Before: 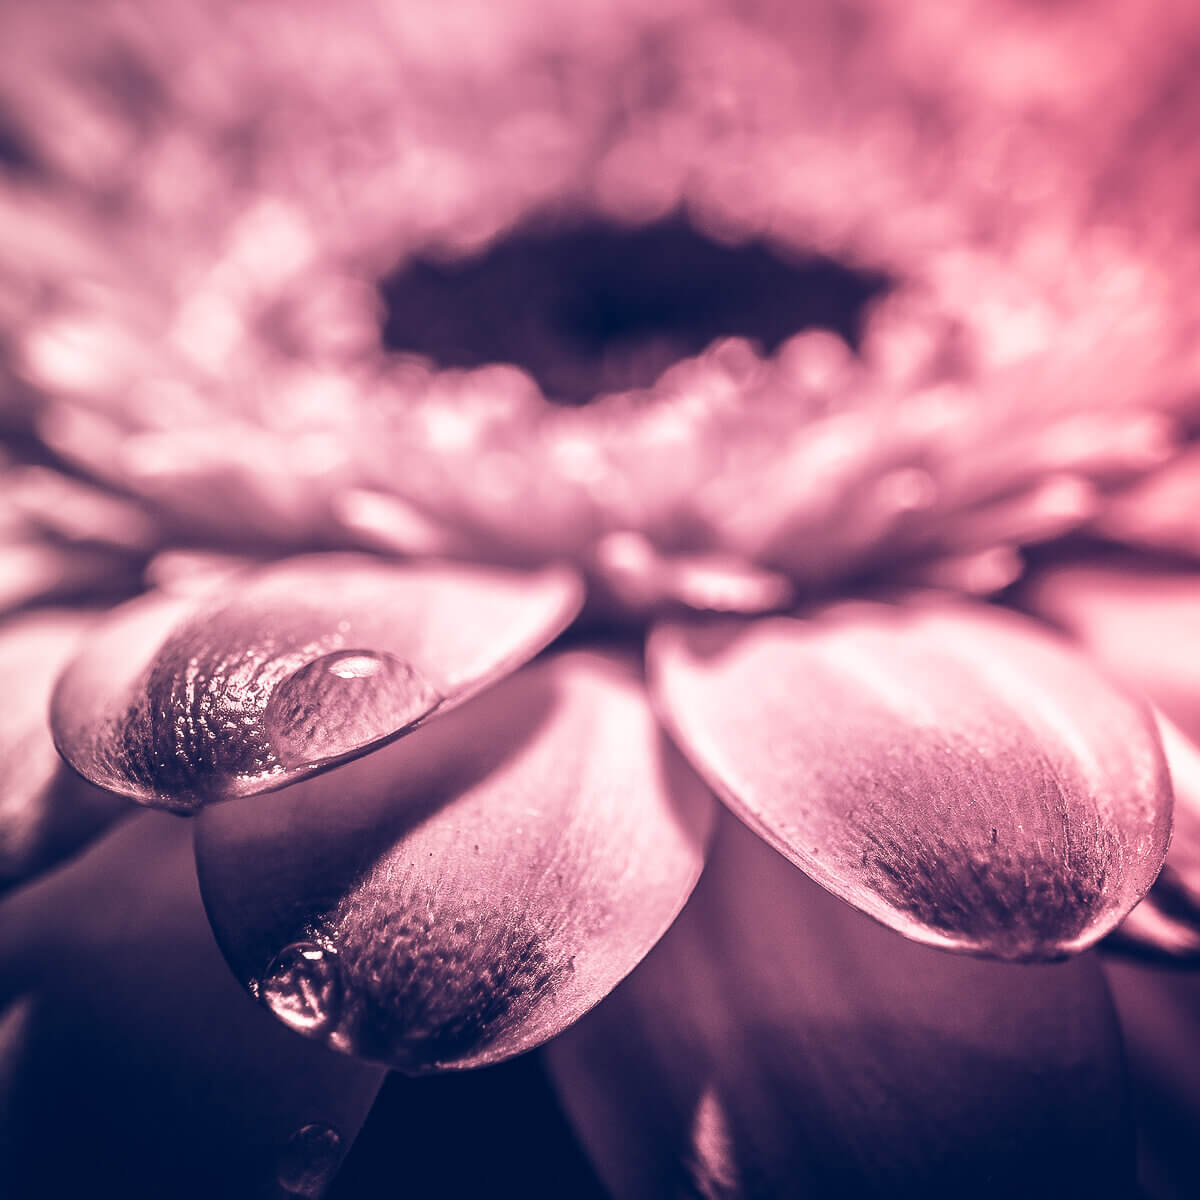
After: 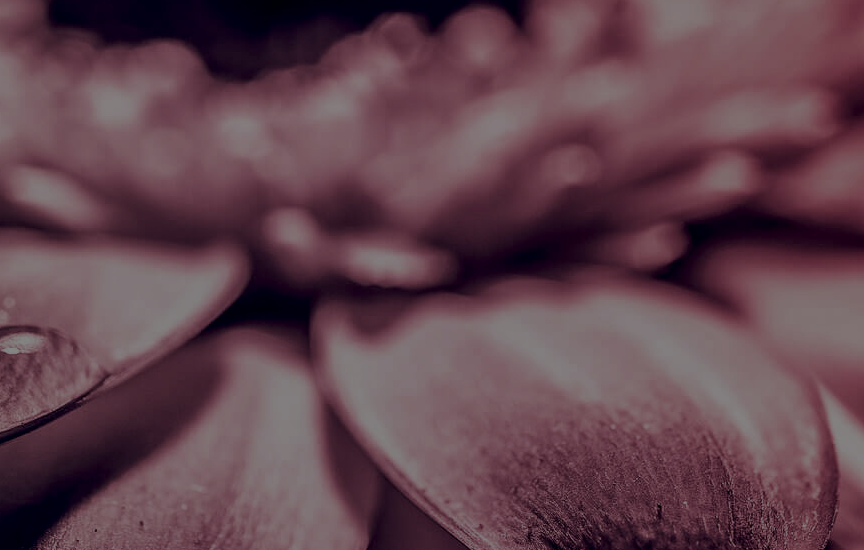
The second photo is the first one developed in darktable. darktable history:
crop and rotate: left 27.938%, top 27.046%, bottom 27.046%
exposure: exposure -2.446 EV, compensate highlight preservation false
local contrast: highlights 61%, detail 143%, midtone range 0.428
